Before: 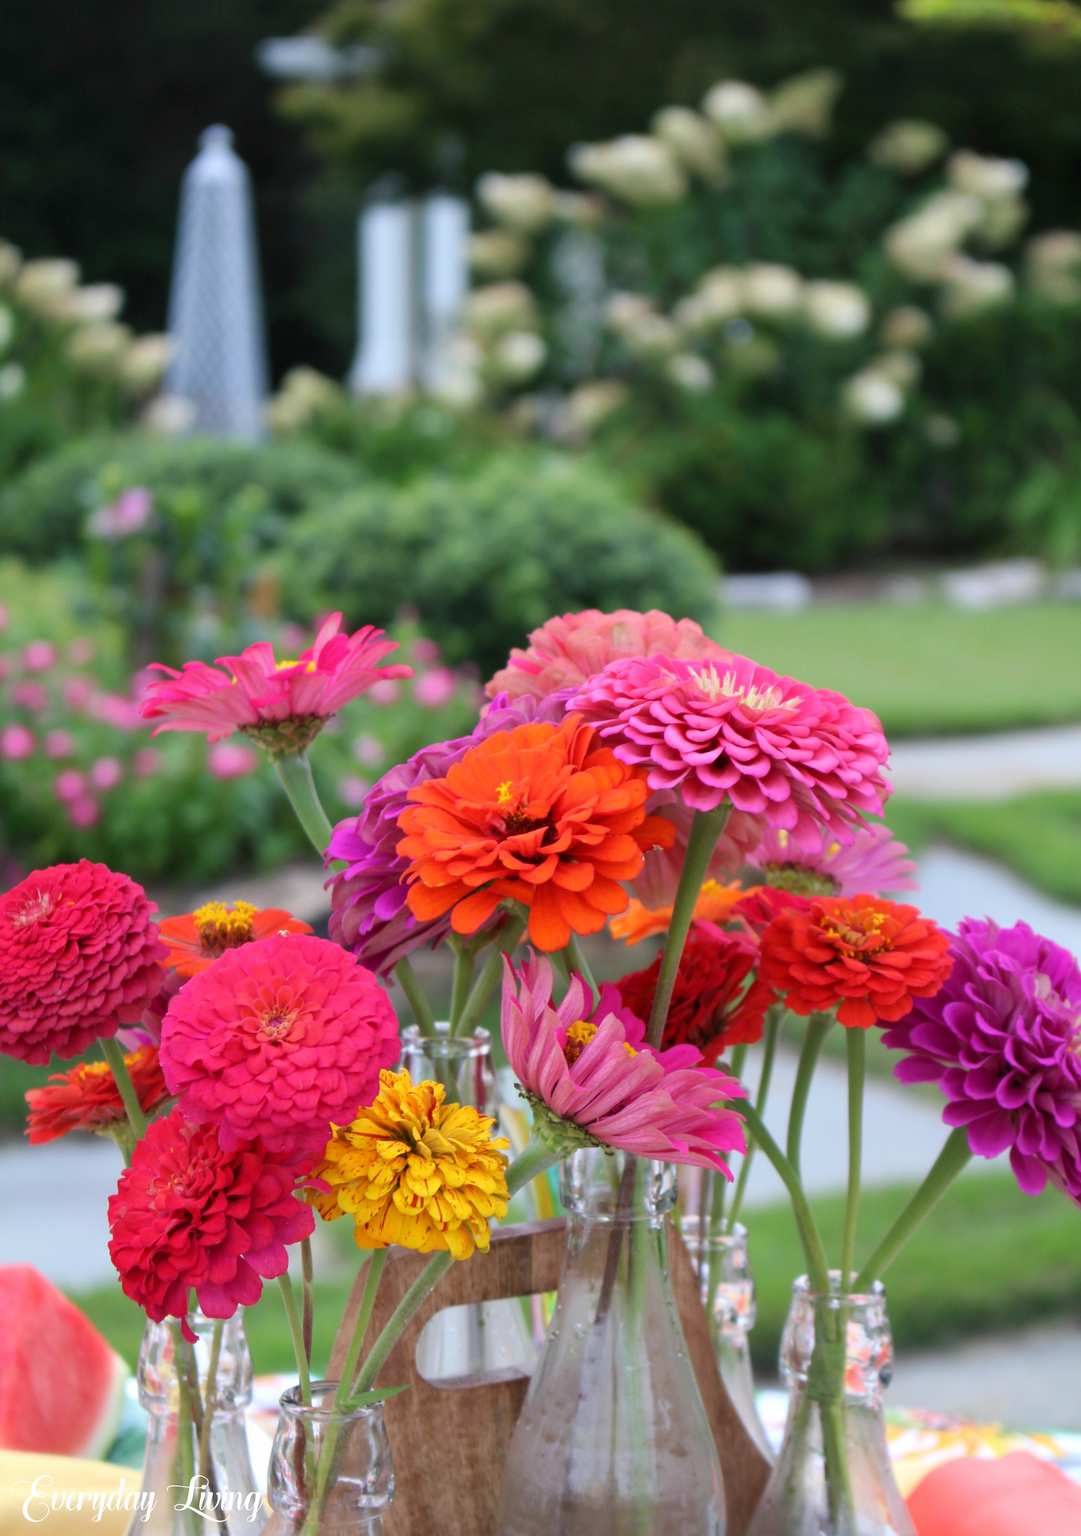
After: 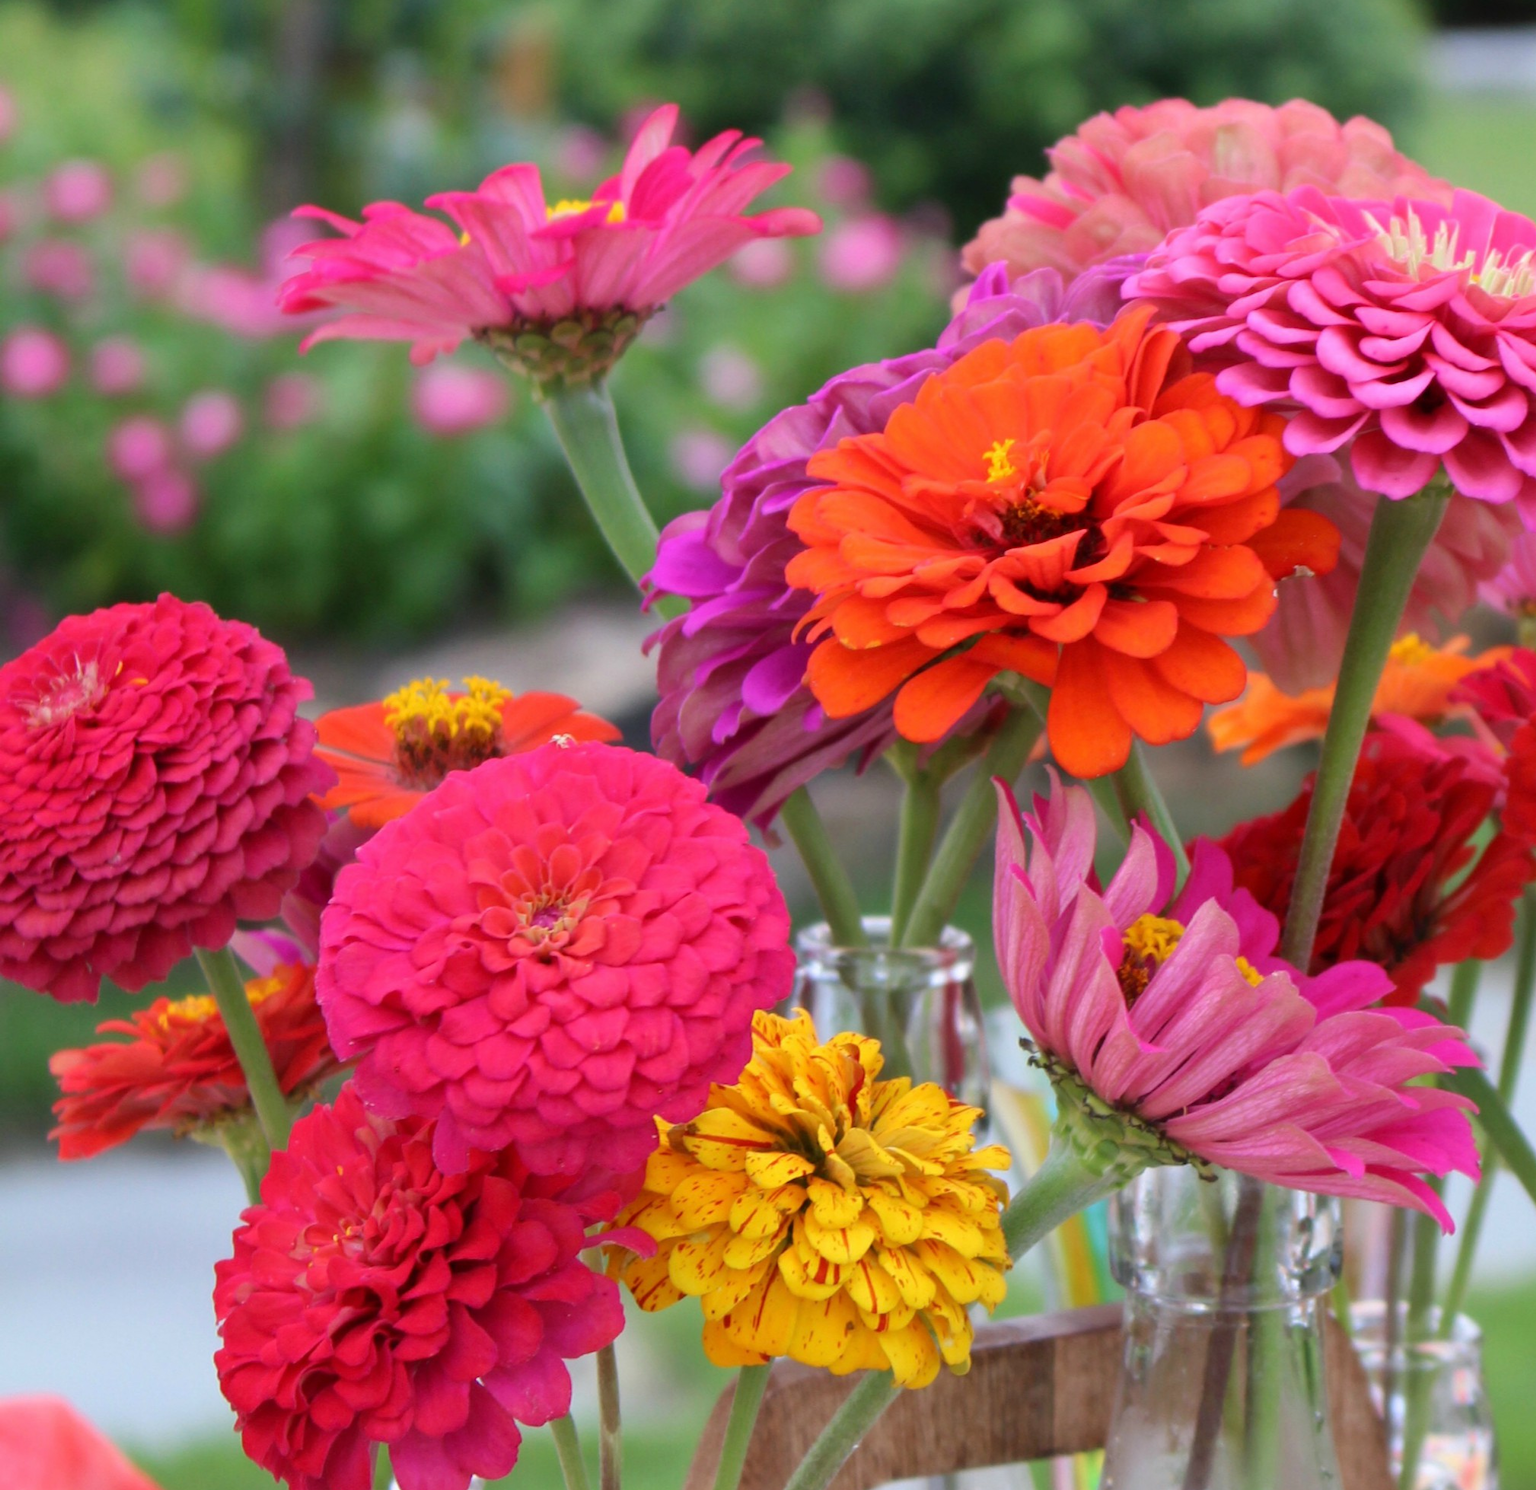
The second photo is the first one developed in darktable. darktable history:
crop: top 36.443%, right 28.313%, bottom 14.602%
